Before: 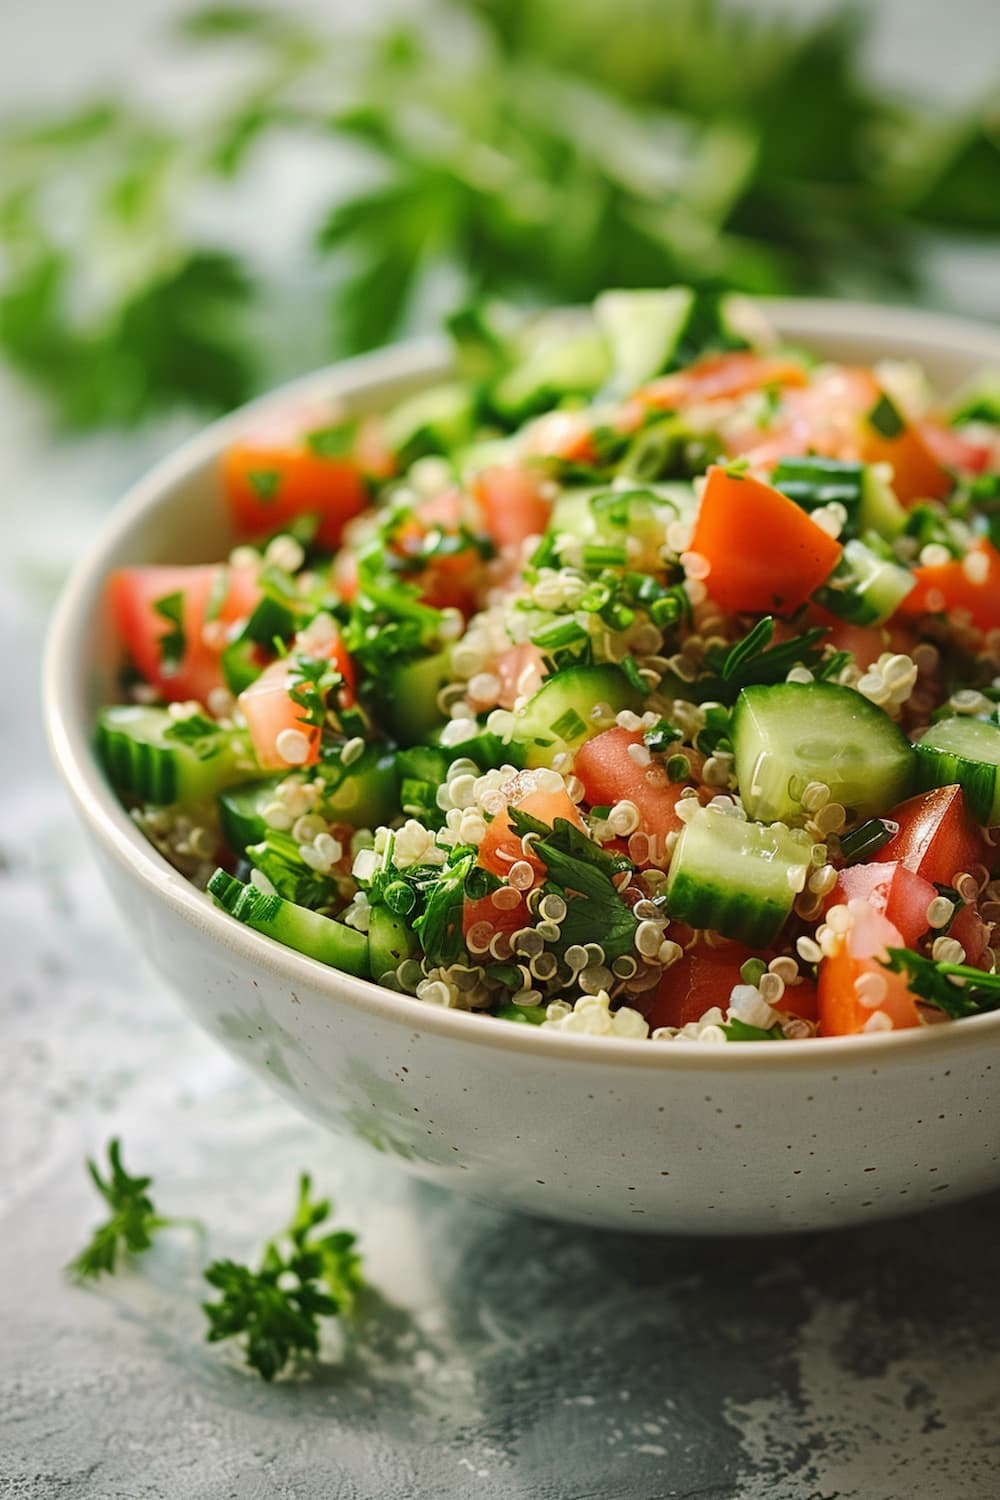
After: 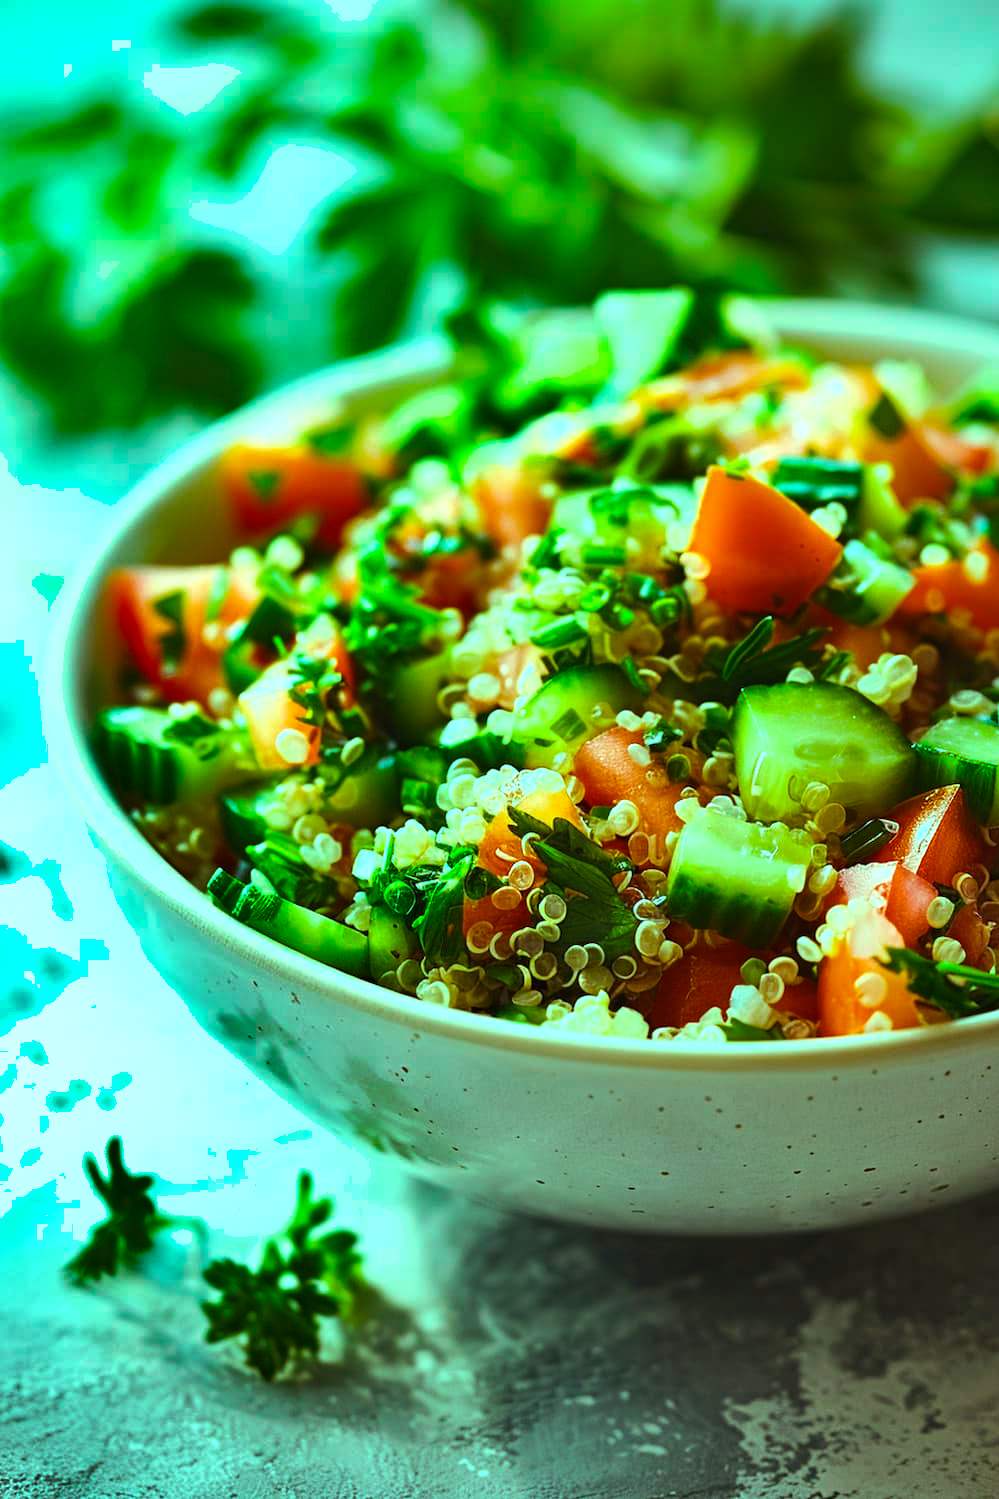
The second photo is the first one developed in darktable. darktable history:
shadows and highlights: shadows 58.92, highlights -60.31, soften with gaussian
color balance rgb: highlights gain › chroma 7.521%, highlights gain › hue 181.89°, perceptual saturation grading › global saturation 30.298%, perceptual brilliance grading › global brilliance -5.123%, perceptual brilliance grading › highlights 24.441%, perceptual brilliance grading › mid-tones 7.147%, perceptual brilliance grading › shadows -4.649%, global vibrance 20%
crop and rotate: left 0.088%, bottom 0.013%
